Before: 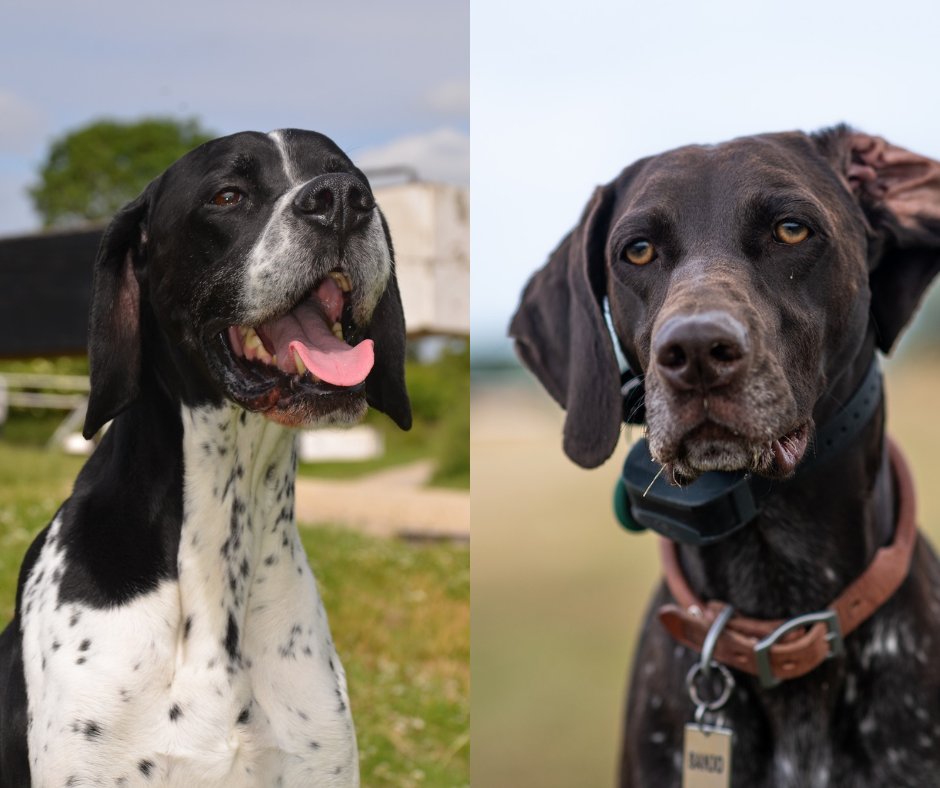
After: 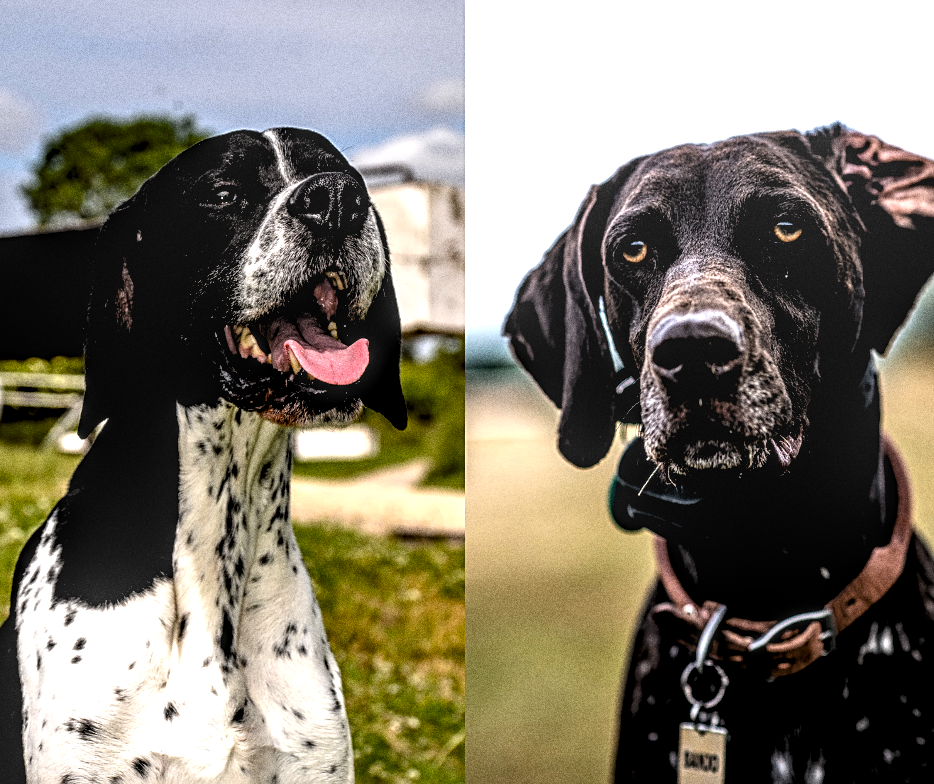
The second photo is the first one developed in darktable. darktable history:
crop and rotate: left 0.614%, top 0.179%, bottom 0.309%
grain: coarseness 0.09 ISO, strength 40%
exposure: black level correction 0.025, exposure 0.182 EV, compensate highlight preservation false
sharpen: on, module defaults
local contrast: highlights 0%, shadows 0%, detail 182%
levels: levels [0.129, 0.519, 0.867]
haze removal: compatibility mode true, adaptive false
